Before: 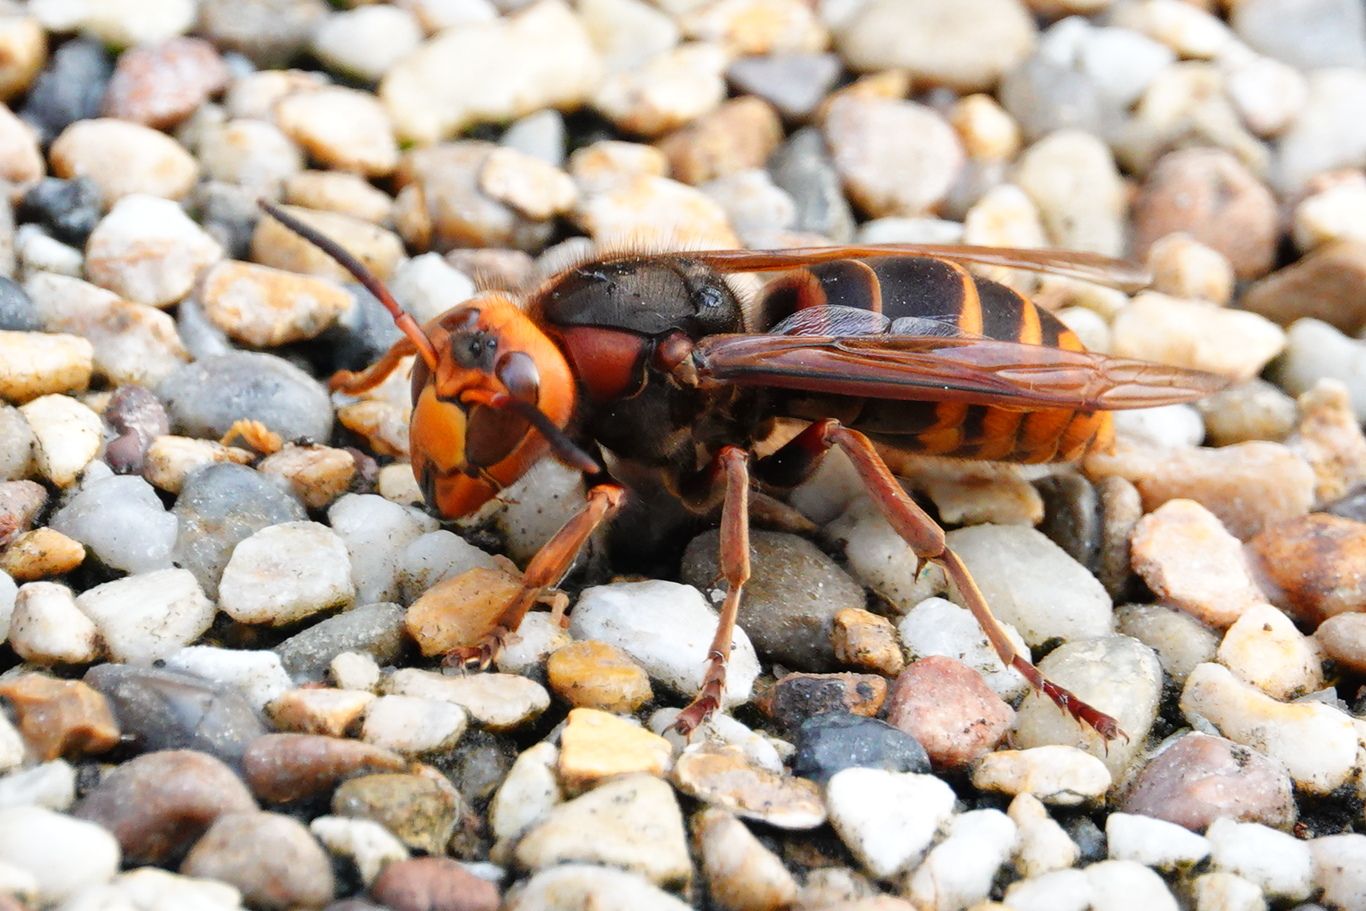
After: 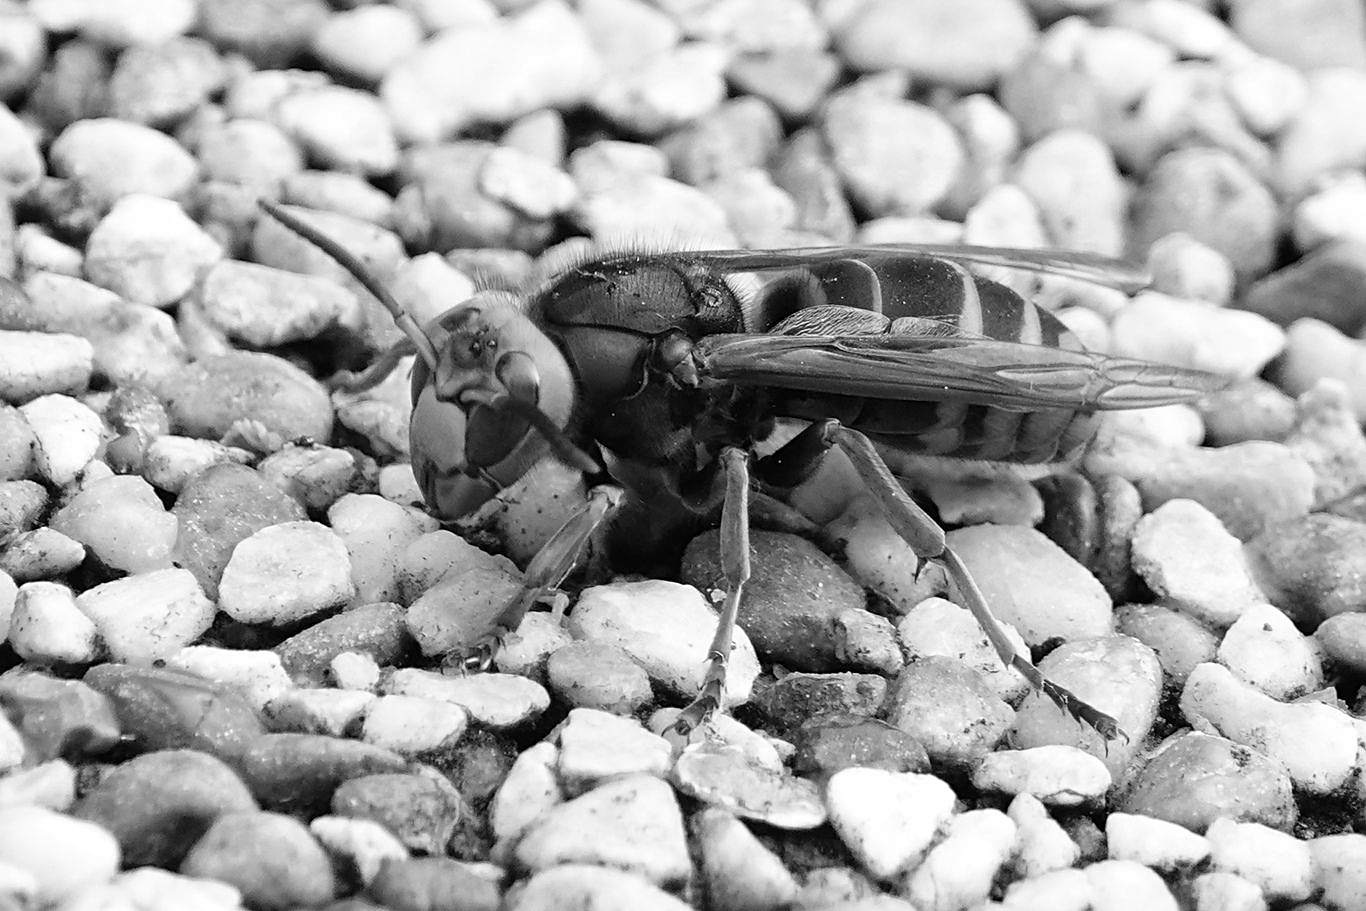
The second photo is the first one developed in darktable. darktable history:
monochrome: on, module defaults
sharpen: on, module defaults
color balance rgb: perceptual saturation grading › global saturation 35%, perceptual saturation grading › highlights -25%, perceptual saturation grading › shadows 50%
